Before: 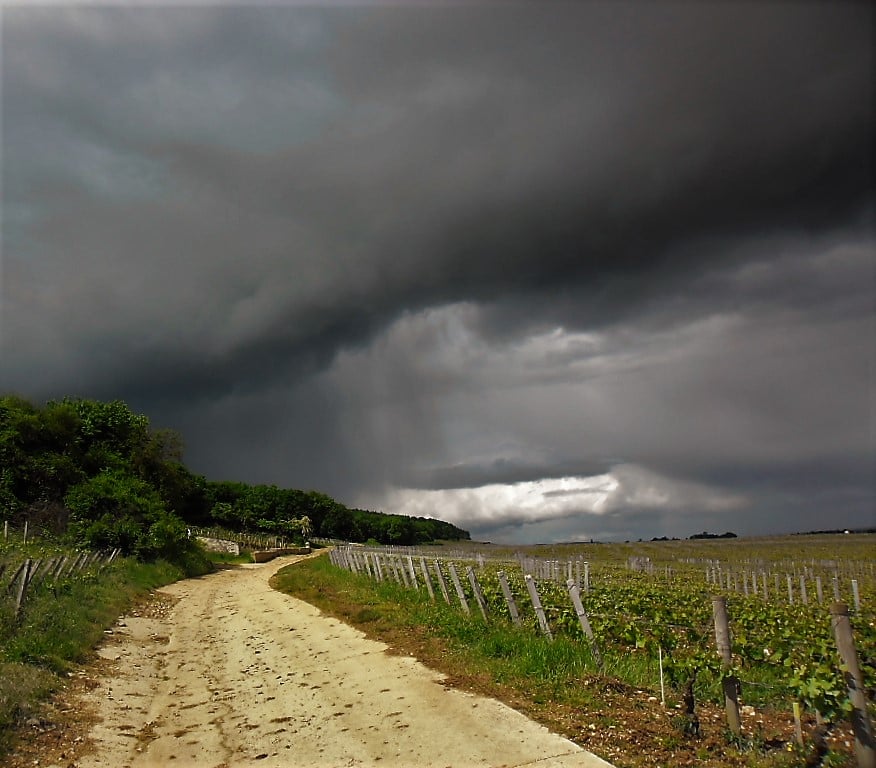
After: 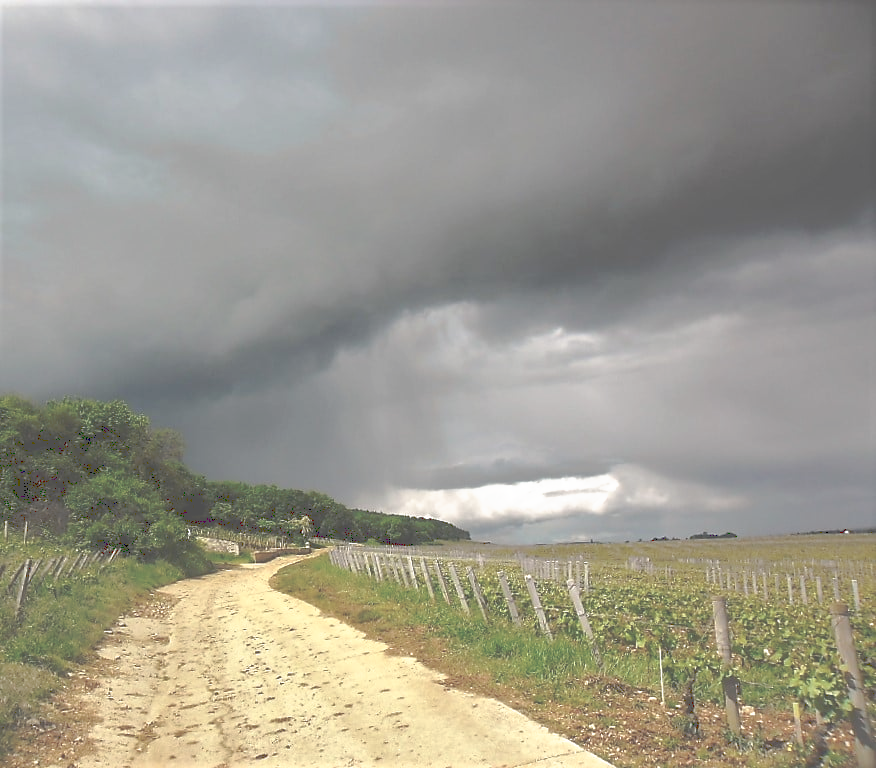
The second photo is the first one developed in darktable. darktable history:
tone curve: curves: ch0 [(0, 0) (0.003, 0.326) (0.011, 0.332) (0.025, 0.352) (0.044, 0.378) (0.069, 0.4) (0.1, 0.416) (0.136, 0.432) (0.177, 0.468) (0.224, 0.509) (0.277, 0.554) (0.335, 0.6) (0.399, 0.642) (0.468, 0.693) (0.543, 0.753) (0.623, 0.818) (0.709, 0.897) (0.801, 0.974) (0.898, 0.991) (1, 1)], preserve colors none
